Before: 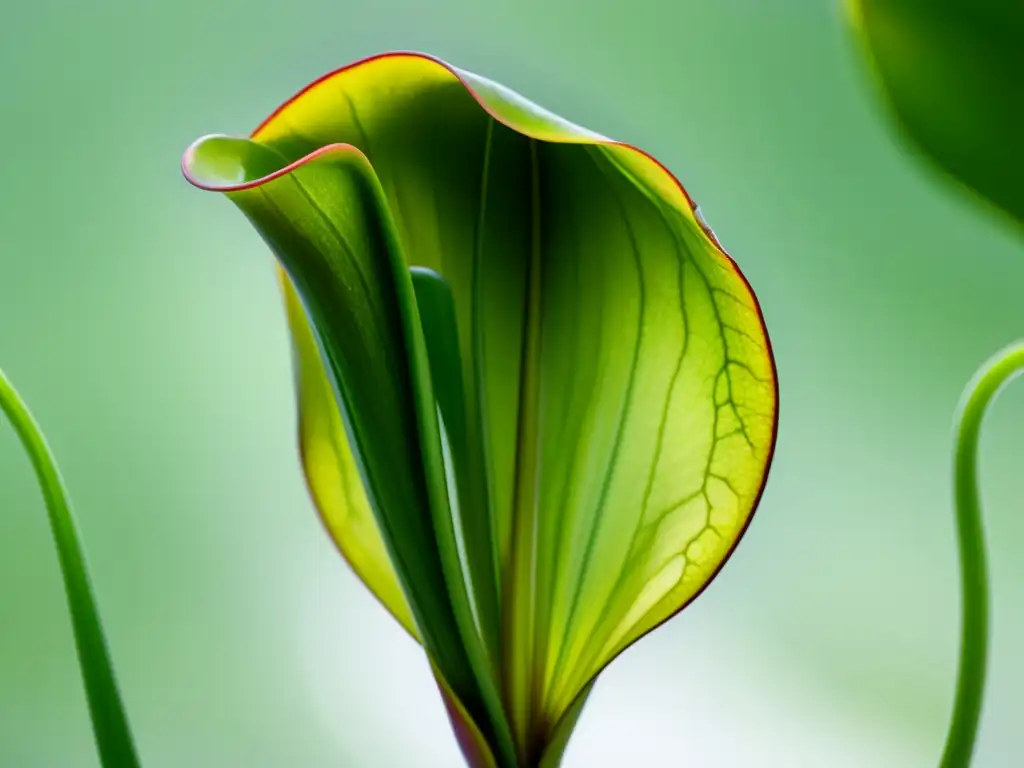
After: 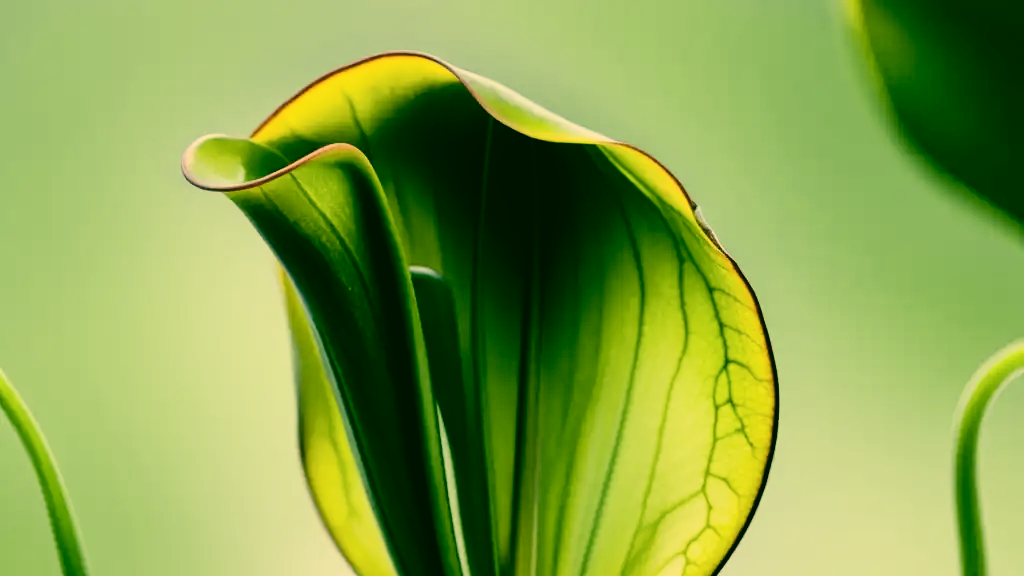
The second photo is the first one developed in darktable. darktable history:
filmic rgb: black relative exposure -7.73 EV, white relative exposure 4.4 EV, hardness 3.75, latitude 49.92%, contrast 1.1
color correction: highlights a* 5.71, highlights b* 33.12, shadows a* -26.15, shadows b* 4.04
contrast brightness saturation: contrast 0.253, saturation -0.307
crop: bottom 24.99%
